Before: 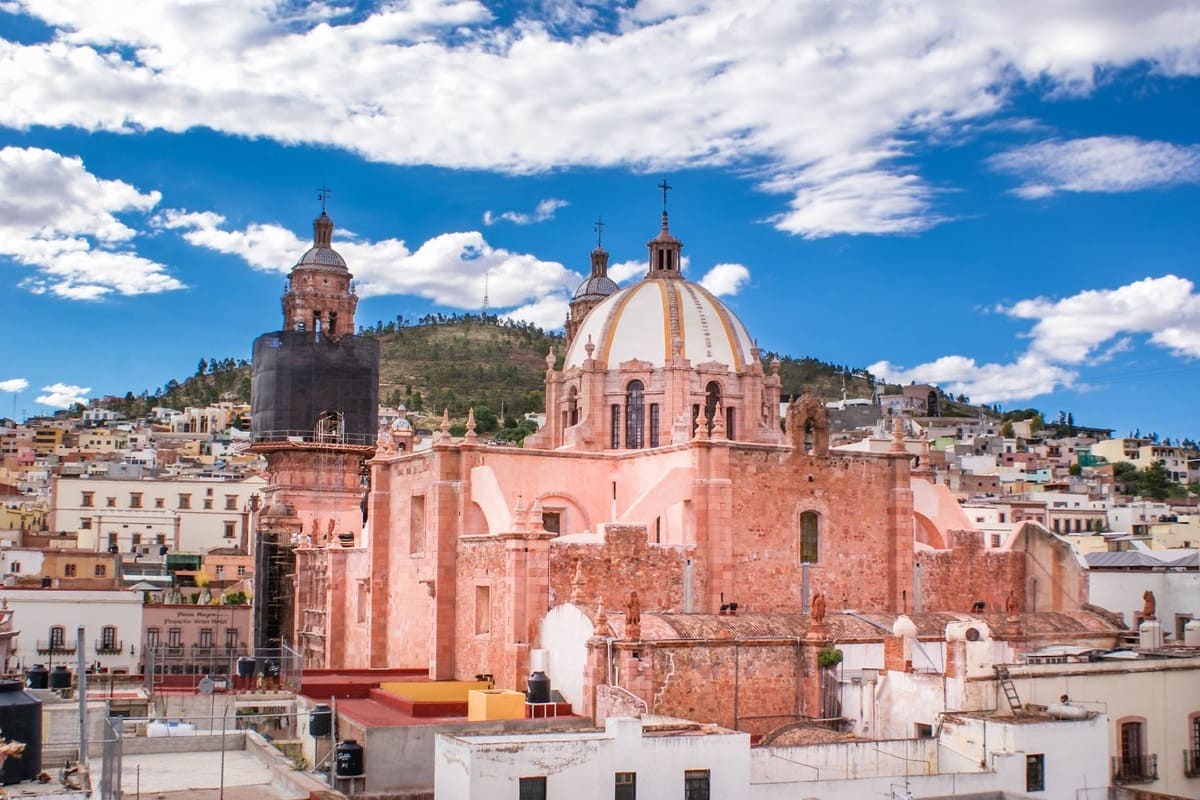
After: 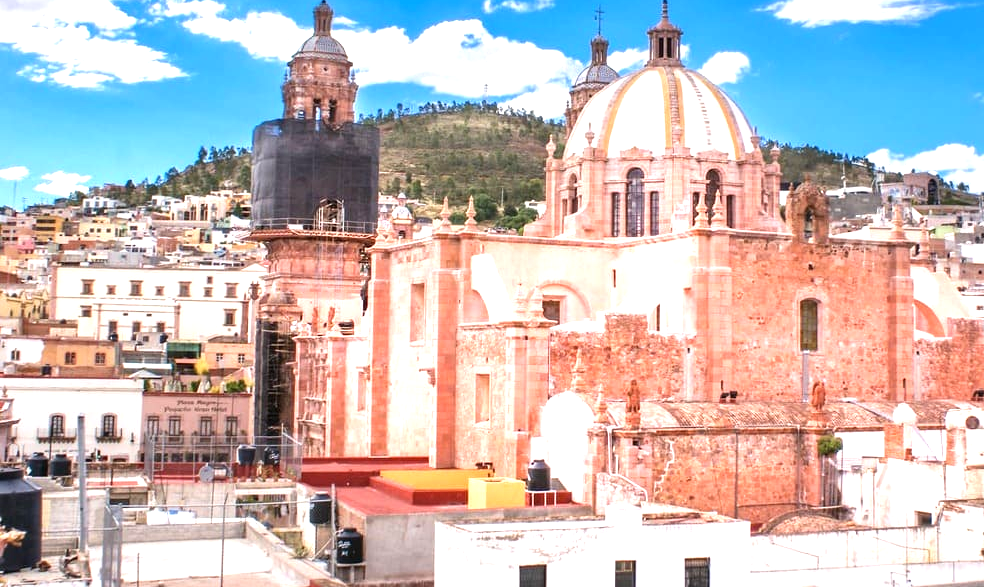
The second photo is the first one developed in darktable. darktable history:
crop: top 26.518%, right 17.99%
exposure: black level correction 0, exposure 1.016 EV, compensate exposure bias true, compensate highlight preservation false
